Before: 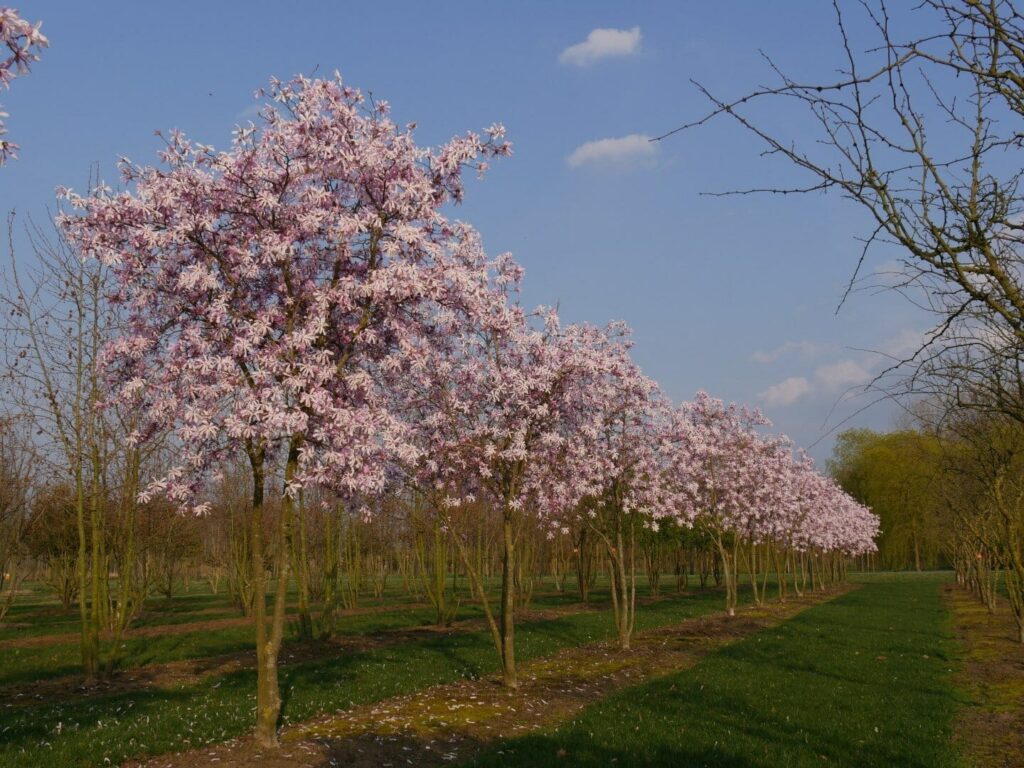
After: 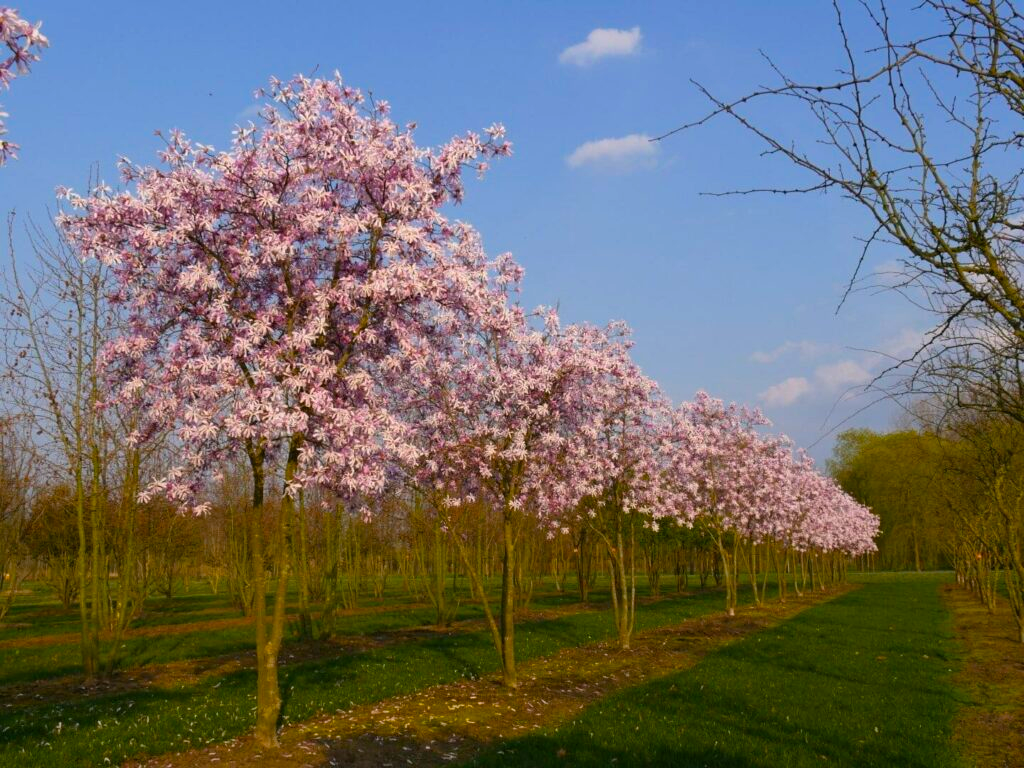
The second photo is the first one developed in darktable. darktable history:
color balance rgb: perceptual saturation grading › global saturation 36%, perceptual brilliance grading › global brilliance 10%, global vibrance 20%
color correction: saturation 0.98
